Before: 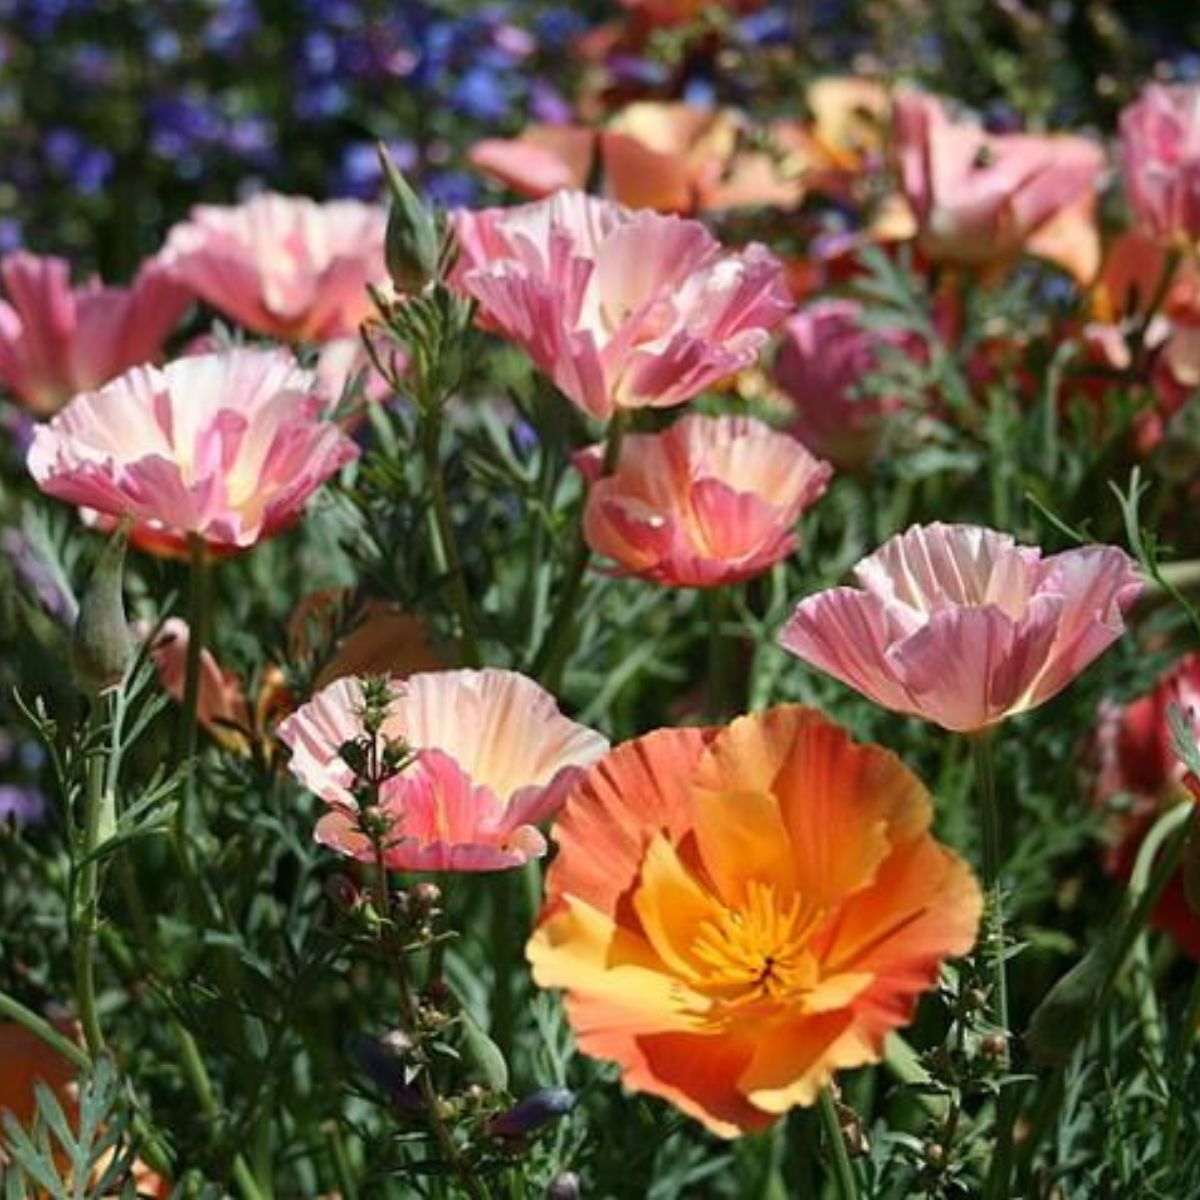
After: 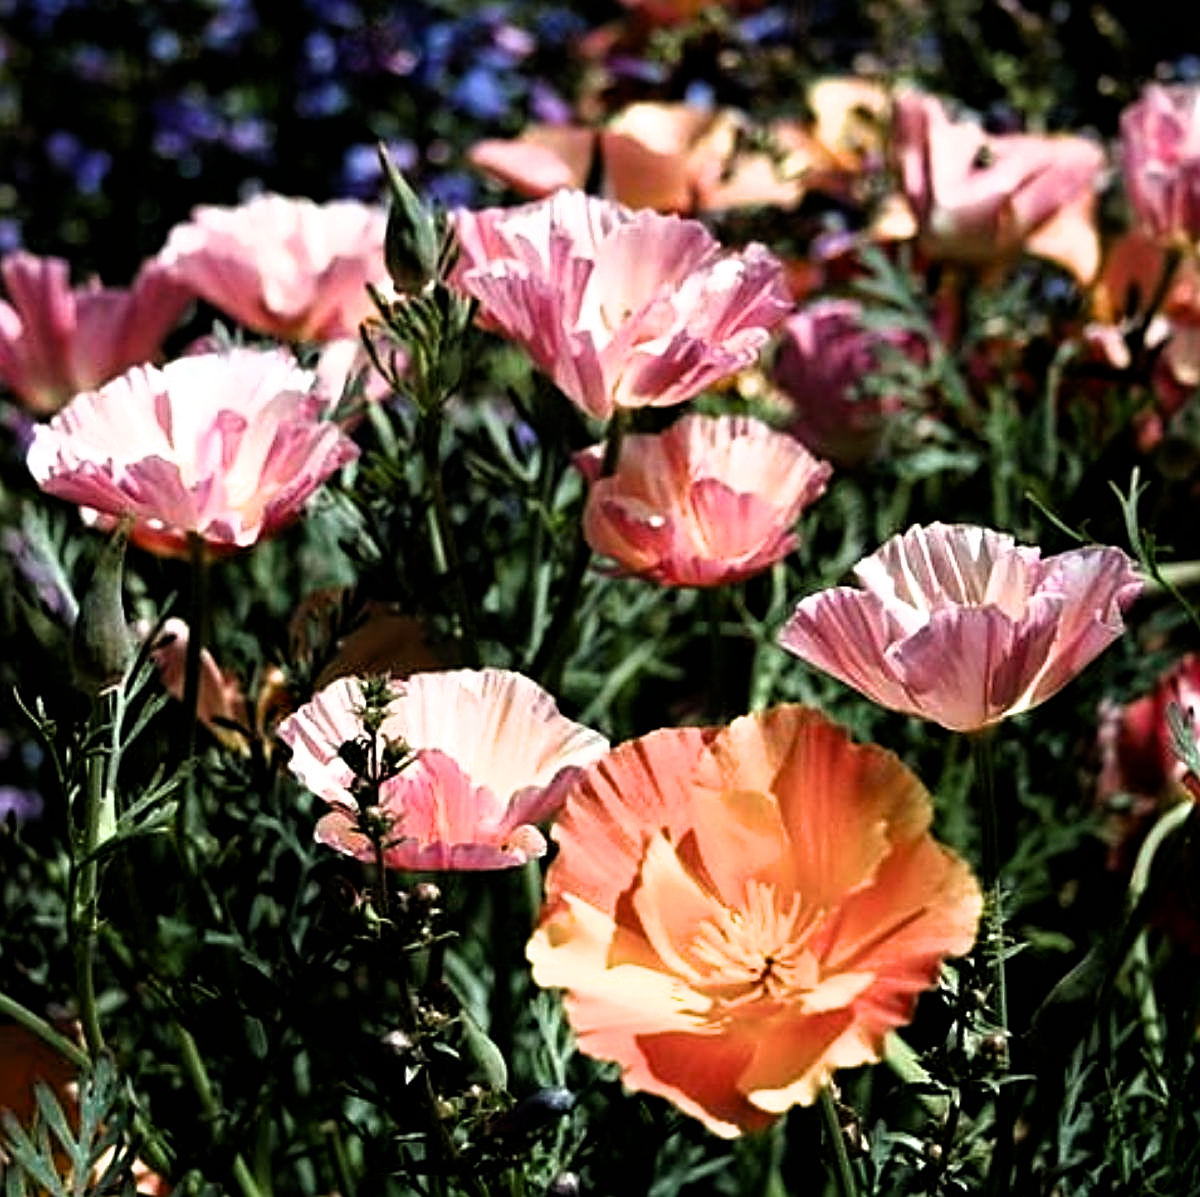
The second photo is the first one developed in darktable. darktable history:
haze removal: compatibility mode true, adaptive false
exposure: compensate highlight preservation false
sharpen: on, module defaults
crop: top 0.068%, bottom 0.137%
tone equalizer: smoothing diameter 24.98%, edges refinement/feathering 12.98, preserve details guided filter
filmic rgb: black relative exposure -8.23 EV, white relative exposure 2.2 EV, threshold 2.97 EV, hardness 7.06, latitude 85.01%, contrast 1.683, highlights saturation mix -3.39%, shadows ↔ highlights balance -2.65%, enable highlight reconstruction true
shadows and highlights: shadows -22.98, highlights 47.48, highlights color adjustment 0.099%, soften with gaussian
